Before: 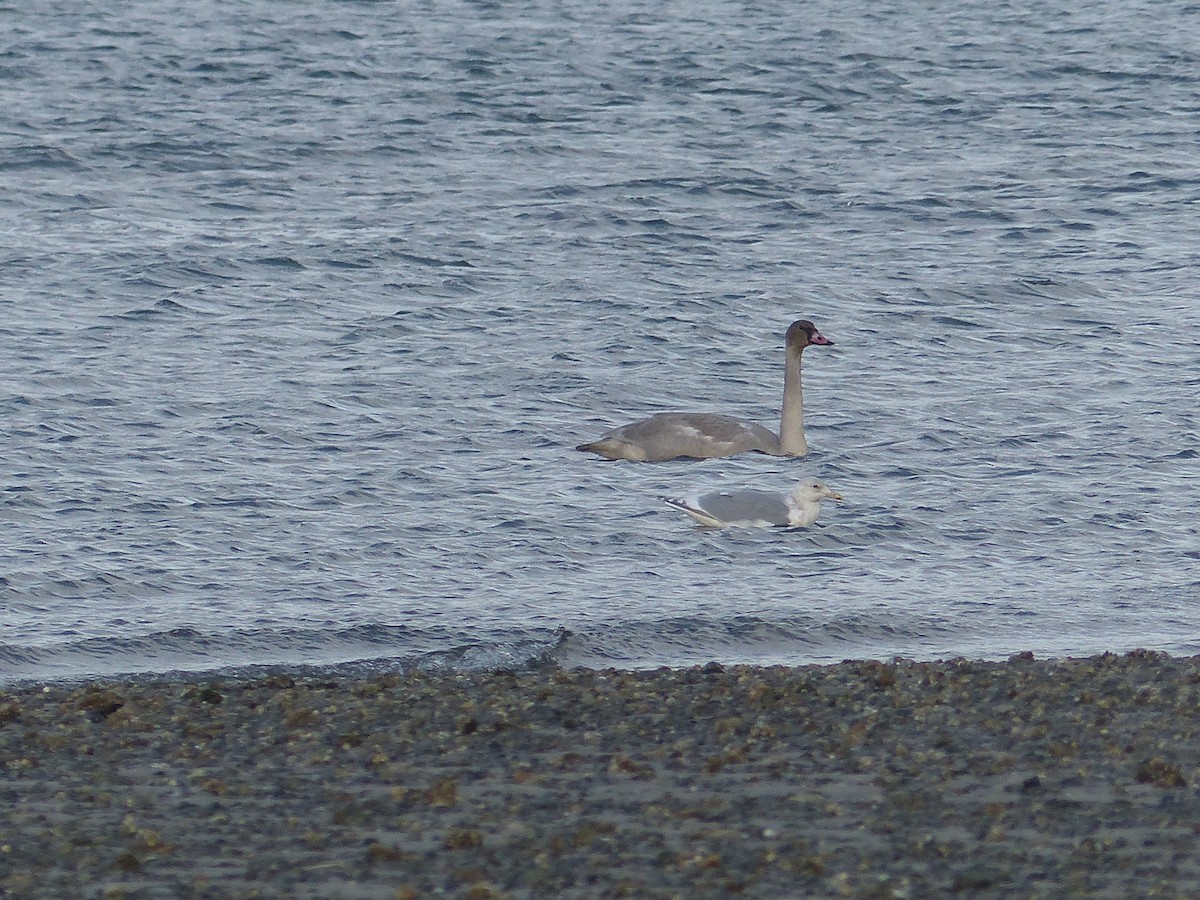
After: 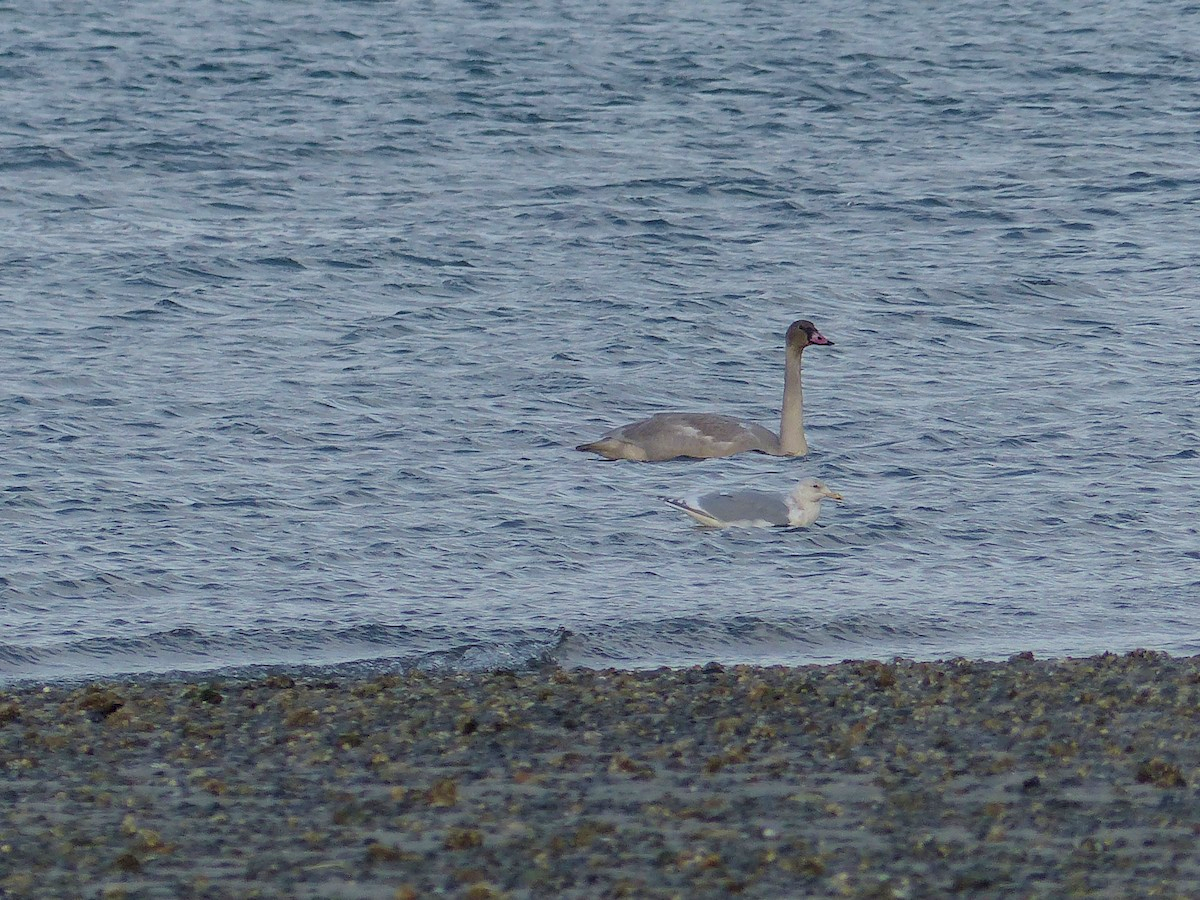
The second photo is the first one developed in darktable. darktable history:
local contrast: on, module defaults
filmic rgb: middle gray luminance 18.42%, black relative exposure -10.5 EV, white relative exposure 3.4 EV, threshold 6 EV, target black luminance 0%, hardness 6.03, latitude 99%, contrast 0.847, shadows ↔ highlights balance 0.505%, add noise in highlights 0, preserve chrominance max RGB, color science v3 (2019), use custom middle-gray values true, iterations of high-quality reconstruction 0, contrast in highlights soft, enable highlight reconstruction true
velvia: strength 27%
